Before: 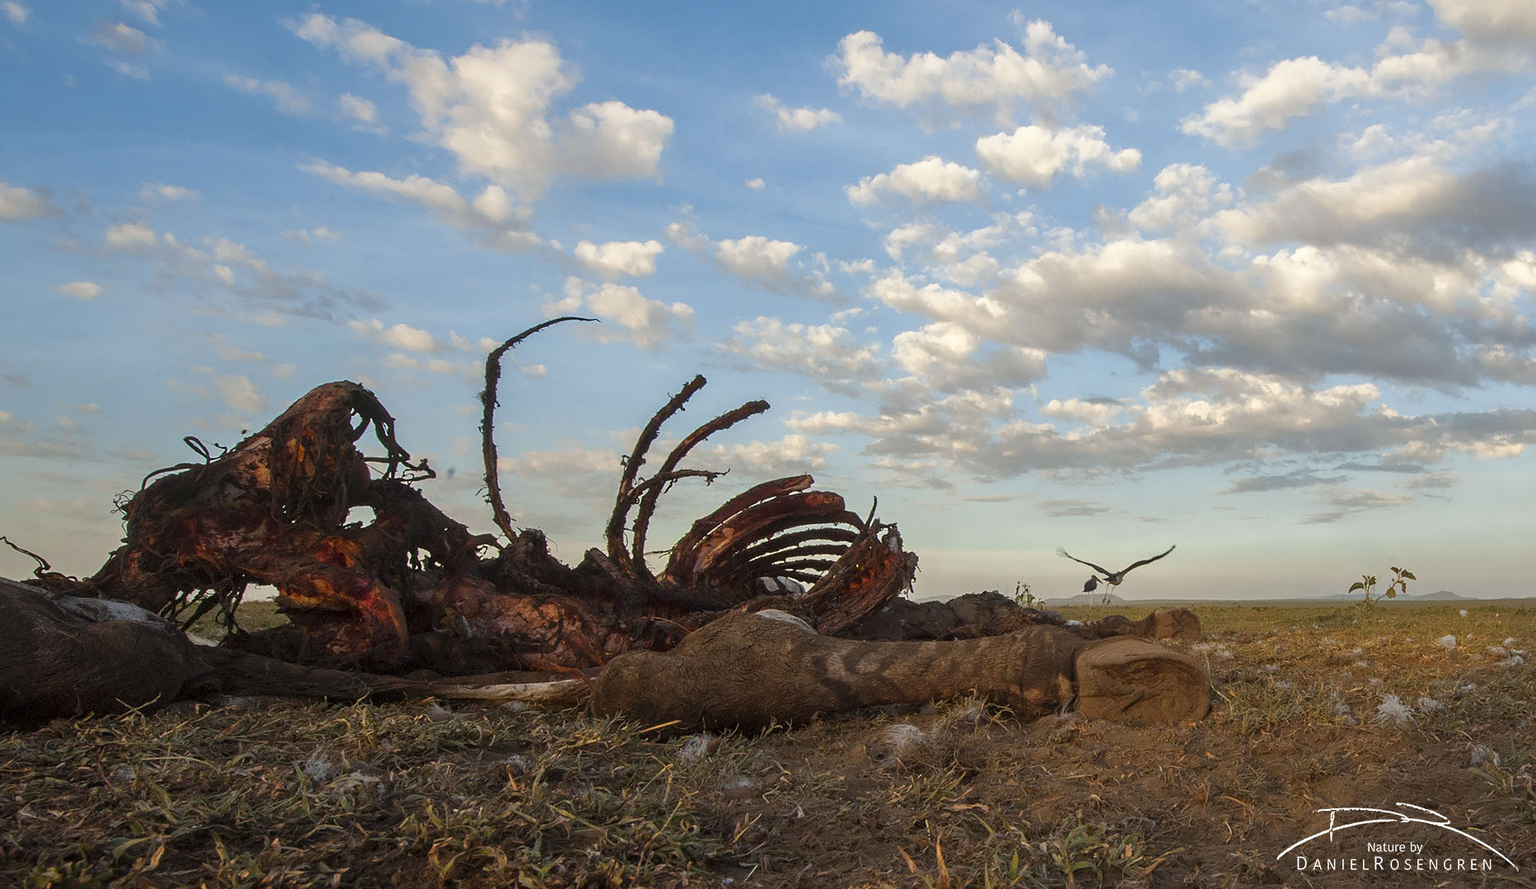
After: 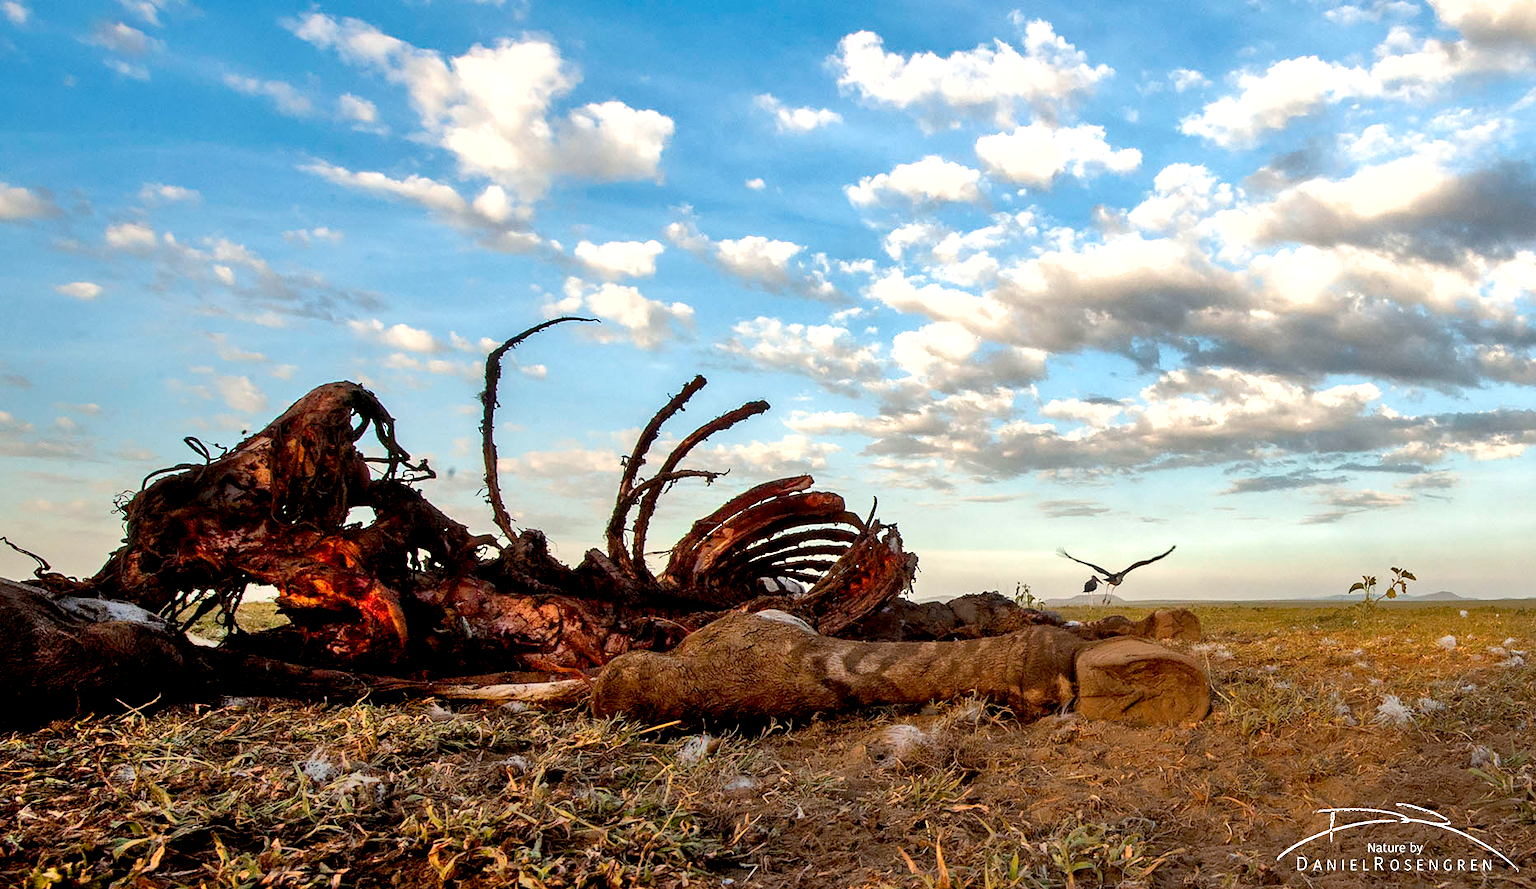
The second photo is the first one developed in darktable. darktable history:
shadows and highlights: low approximation 0.01, soften with gaussian
exposure: black level correction 0.012, exposure 0.693 EV, compensate highlight preservation false
